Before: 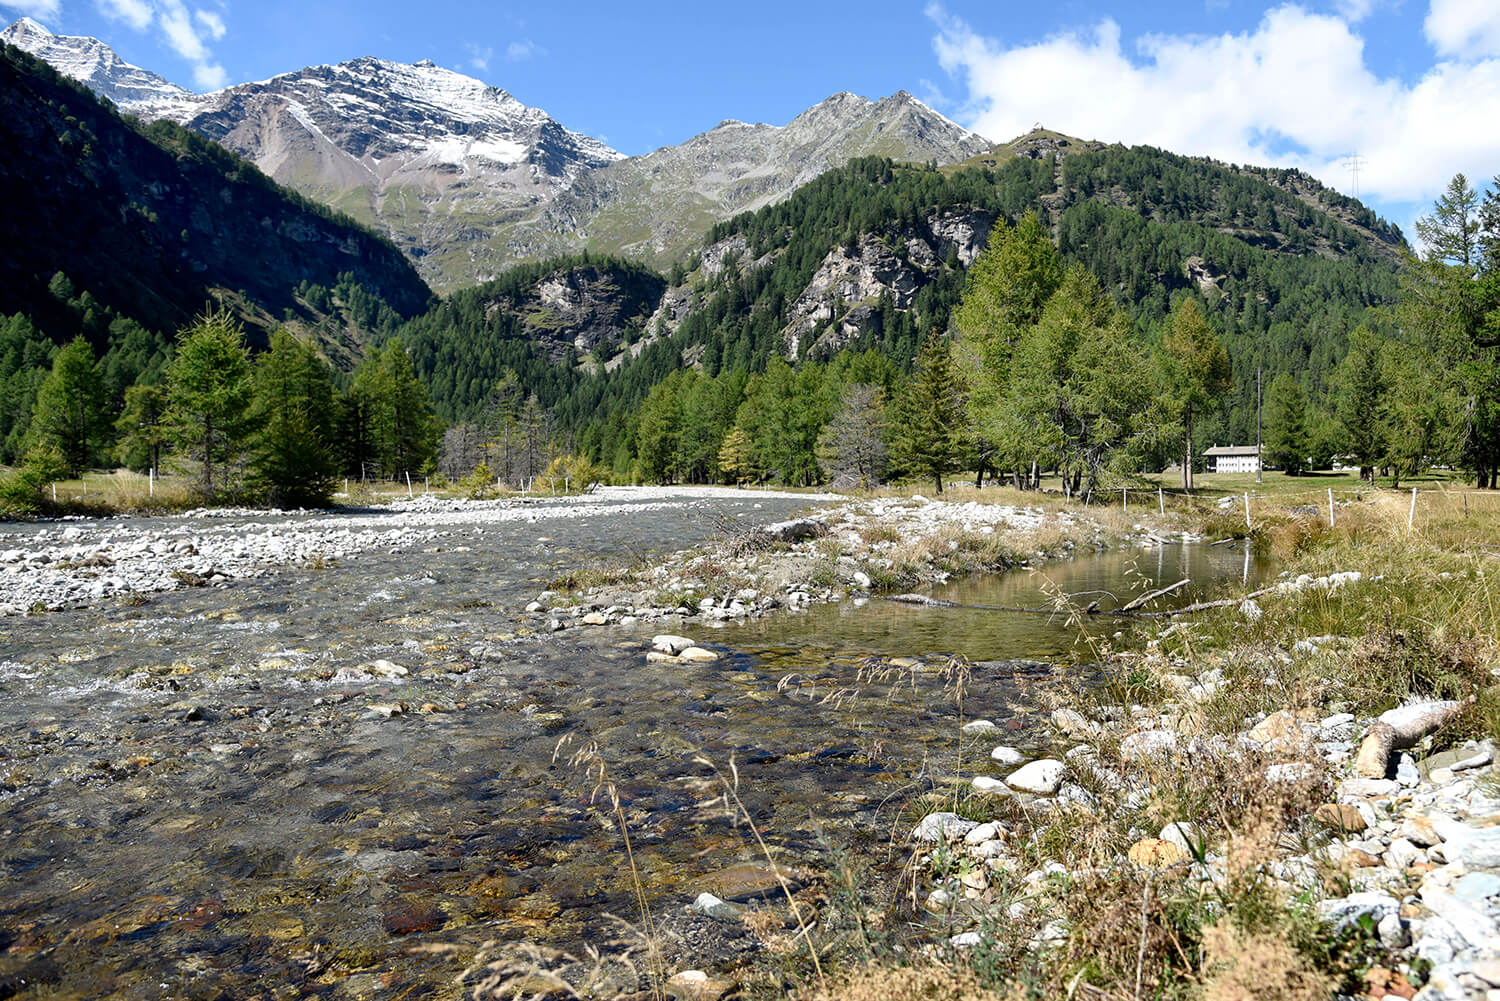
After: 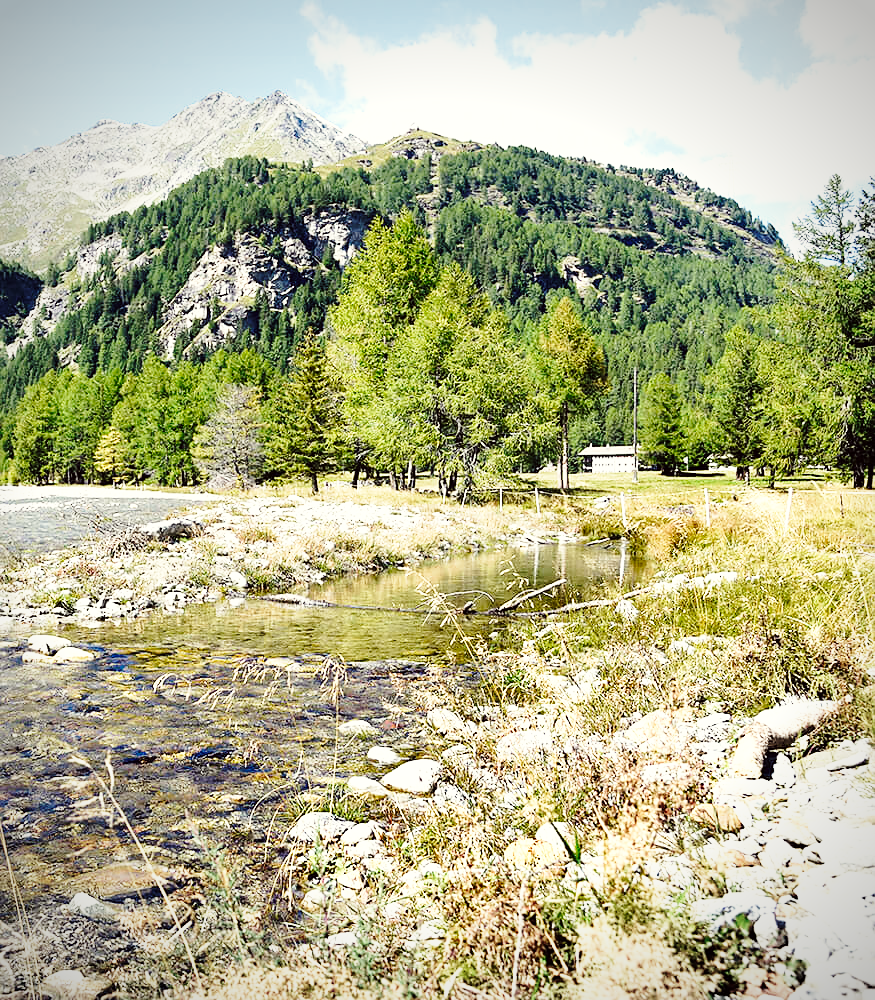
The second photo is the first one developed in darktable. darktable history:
crop: left 41.606%
color correction: highlights a* -0.861, highlights b* 4.44, shadows a* 3.53
velvia: strength 15.18%
base curve: curves: ch0 [(0, 0) (0.028, 0.03) (0.105, 0.232) (0.387, 0.748) (0.754, 0.968) (1, 1)], preserve colors none
vignetting: on, module defaults
exposure: exposure 0.378 EV, compensate exposure bias true, compensate highlight preservation false
sharpen: radius 0.986, threshold 1.128
tone equalizer: -8 EV -0.542 EV, edges refinement/feathering 500, mask exposure compensation -1.57 EV, preserve details no
